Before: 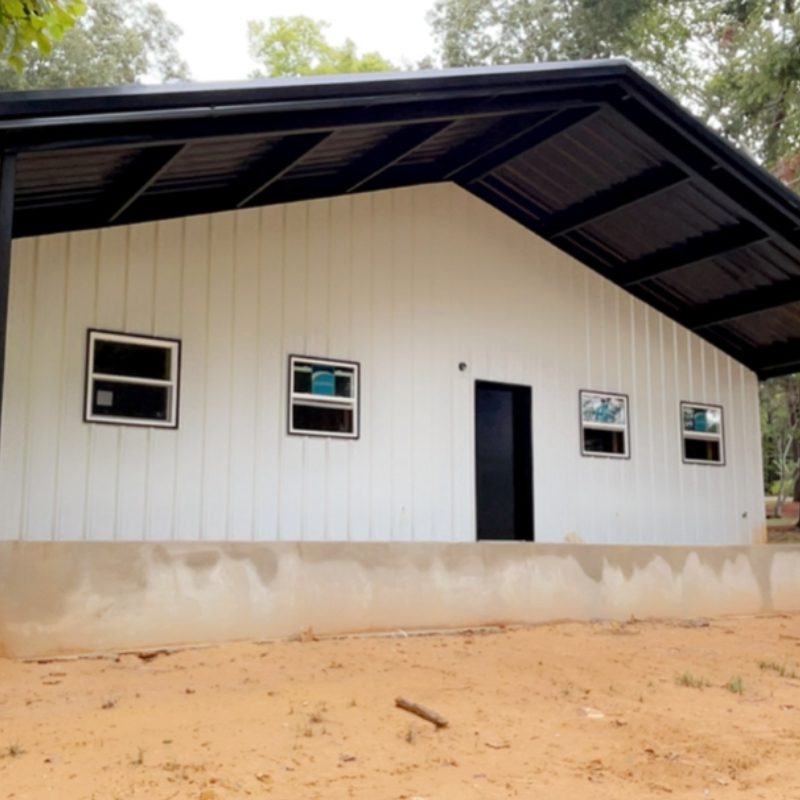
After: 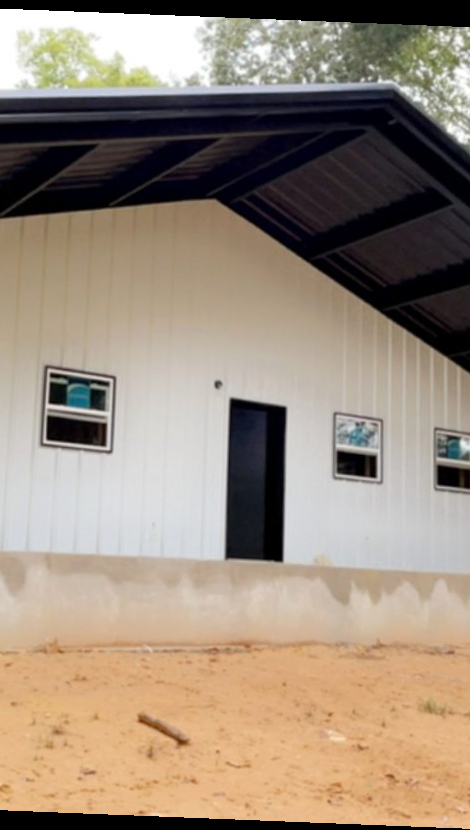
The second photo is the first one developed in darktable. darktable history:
rotate and perspective: rotation 2.27°, automatic cropping off
crop: left 31.458%, top 0%, right 11.876%
